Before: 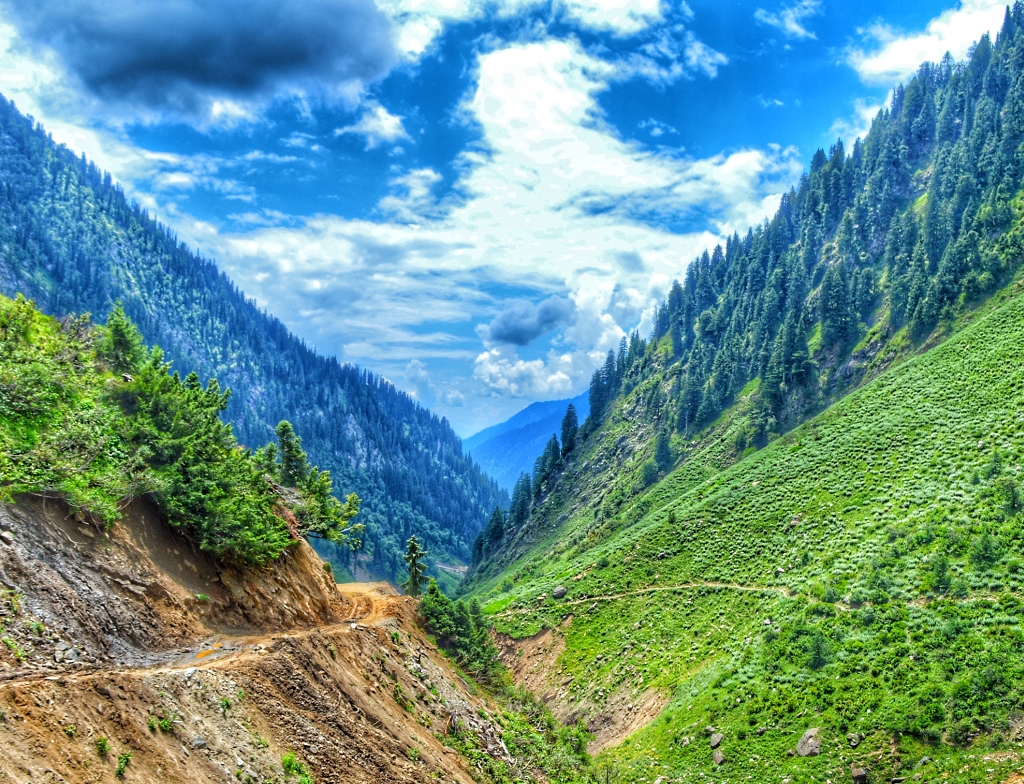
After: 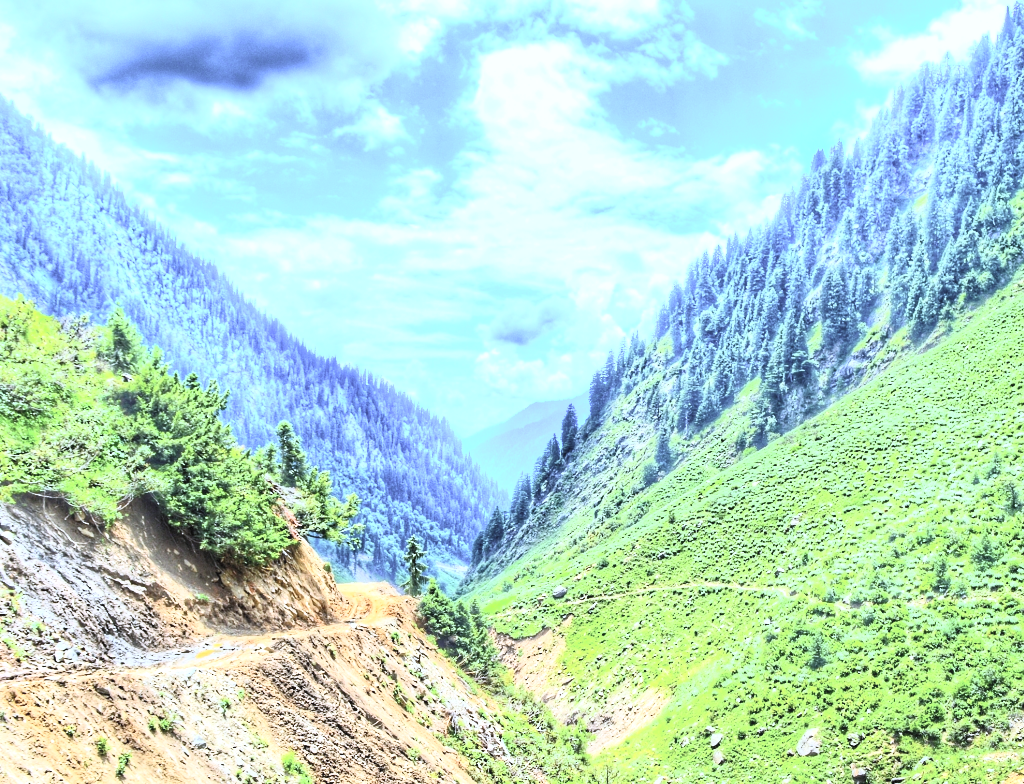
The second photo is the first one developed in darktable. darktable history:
white balance: red 0.948, green 1.02, blue 1.176
exposure: black level correction 0, exposure 0.7 EV, compensate exposure bias true, compensate highlight preservation false
contrast brightness saturation: contrast 0.43, brightness 0.56, saturation -0.19
